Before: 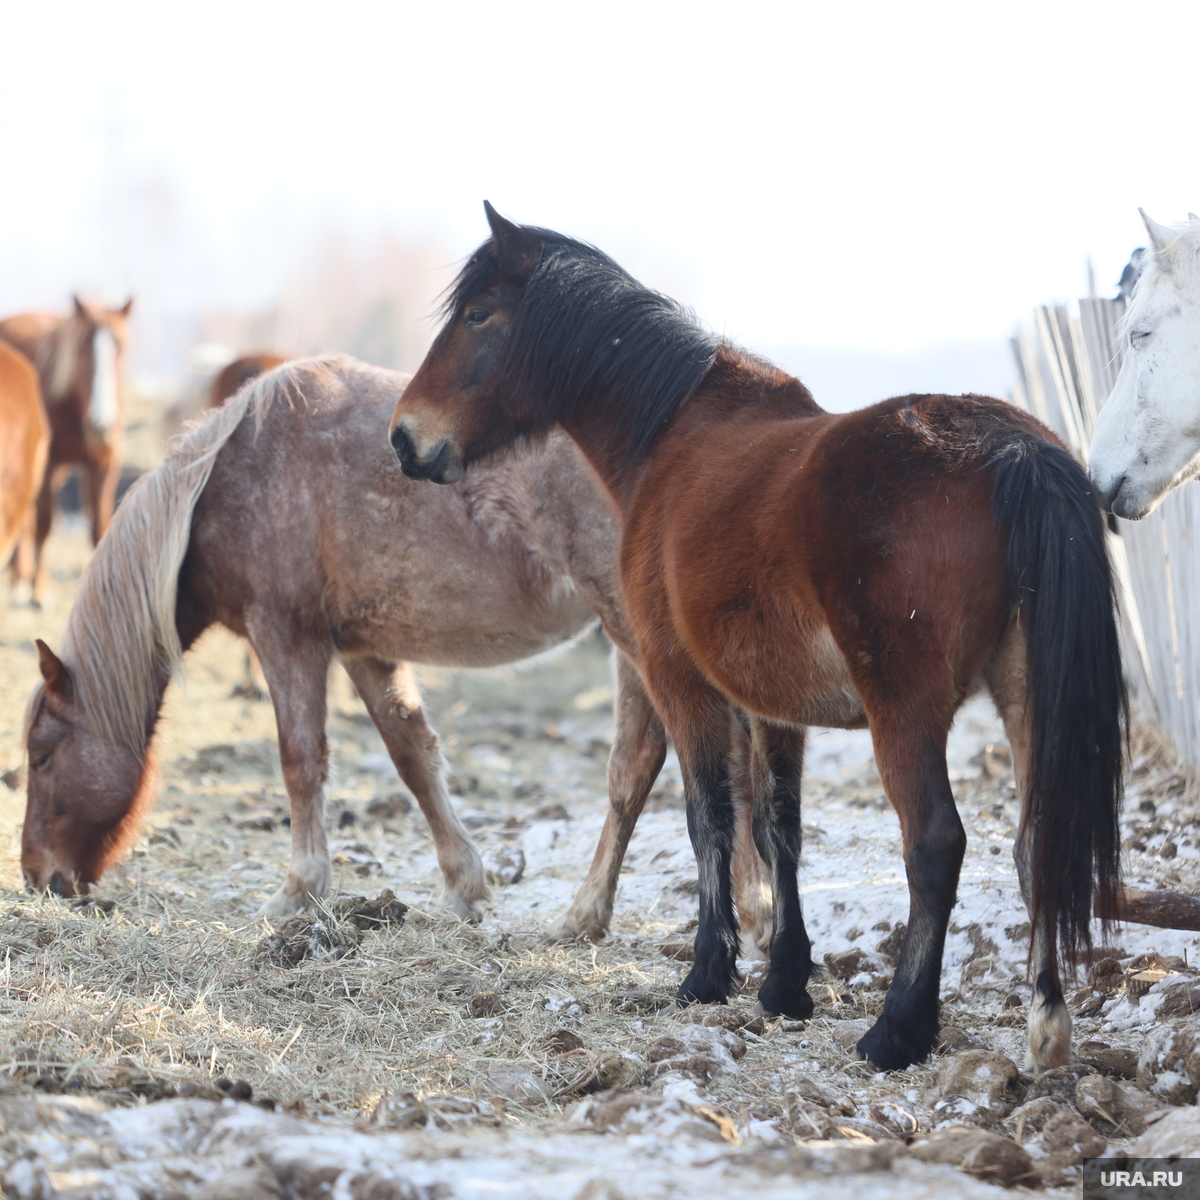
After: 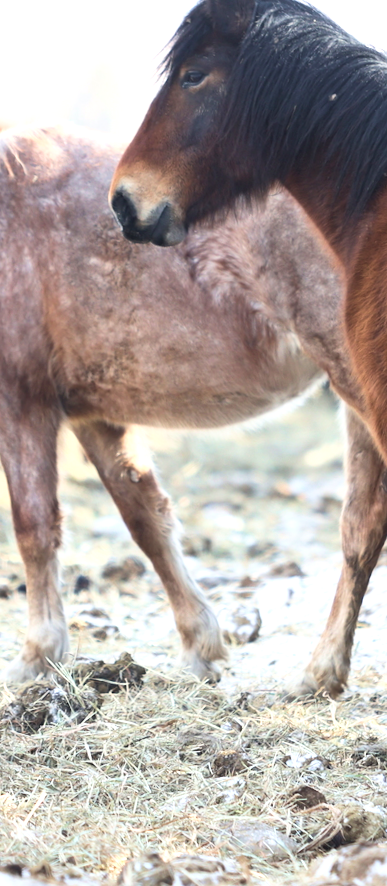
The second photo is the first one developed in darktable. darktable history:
tone equalizer: -8 EV -0.75 EV, -7 EV -0.7 EV, -6 EV -0.6 EV, -5 EV -0.4 EV, -3 EV 0.4 EV, -2 EV 0.6 EV, -1 EV 0.7 EV, +0 EV 0.75 EV, edges refinement/feathering 500, mask exposure compensation -1.57 EV, preserve details no
exposure: black level correction 0.001, compensate highlight preservation false
contrast brightness saturation: brightness 0.13
crop and rotate: left 21.77%, top 18.528%, right 44.676%, bottom 2.997%
velvia: strength 39.63%
rgb curve: curves: ch0 [(0, 0) (0.078, 0.051) (0.929, 0.956) (1, 1)], compensate middle gray true
rotate and perspective: rotation -2.12°, lens shift (vertical) 0.009, lens shift (horizontal) -0.008, automatic cropping original format, crop left 0.036, crop right 0.964, crop top 0.05, crop bottom 0.959
